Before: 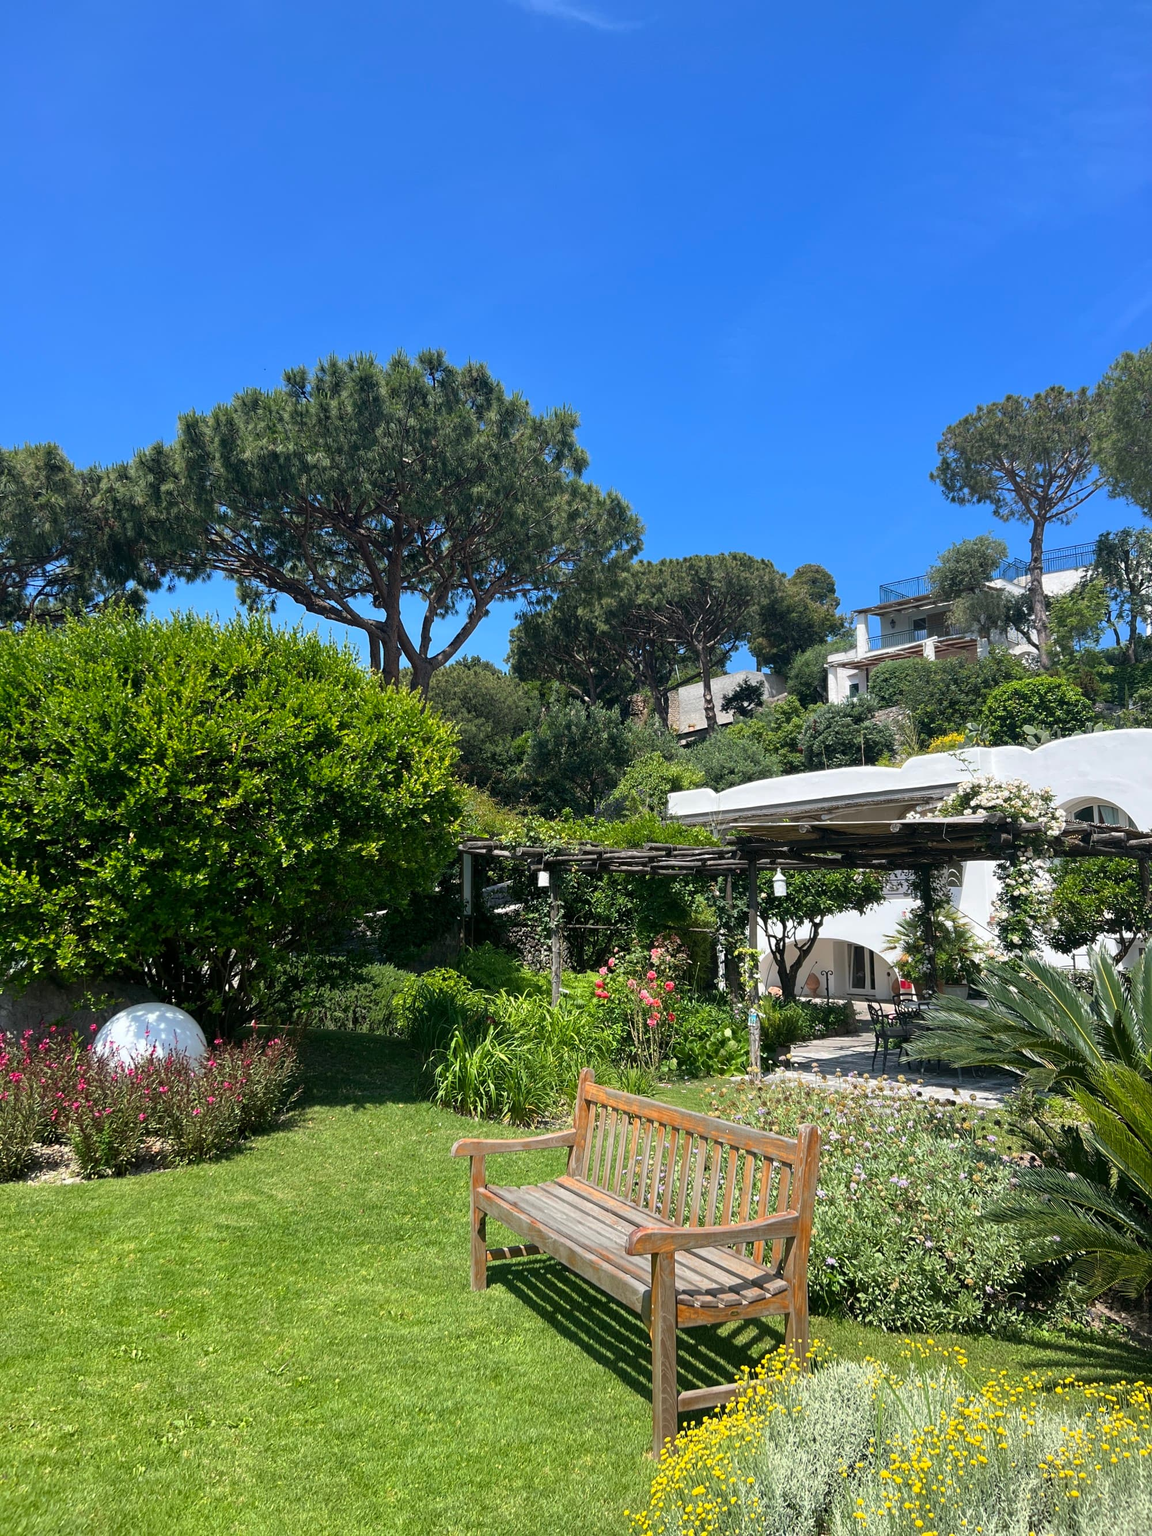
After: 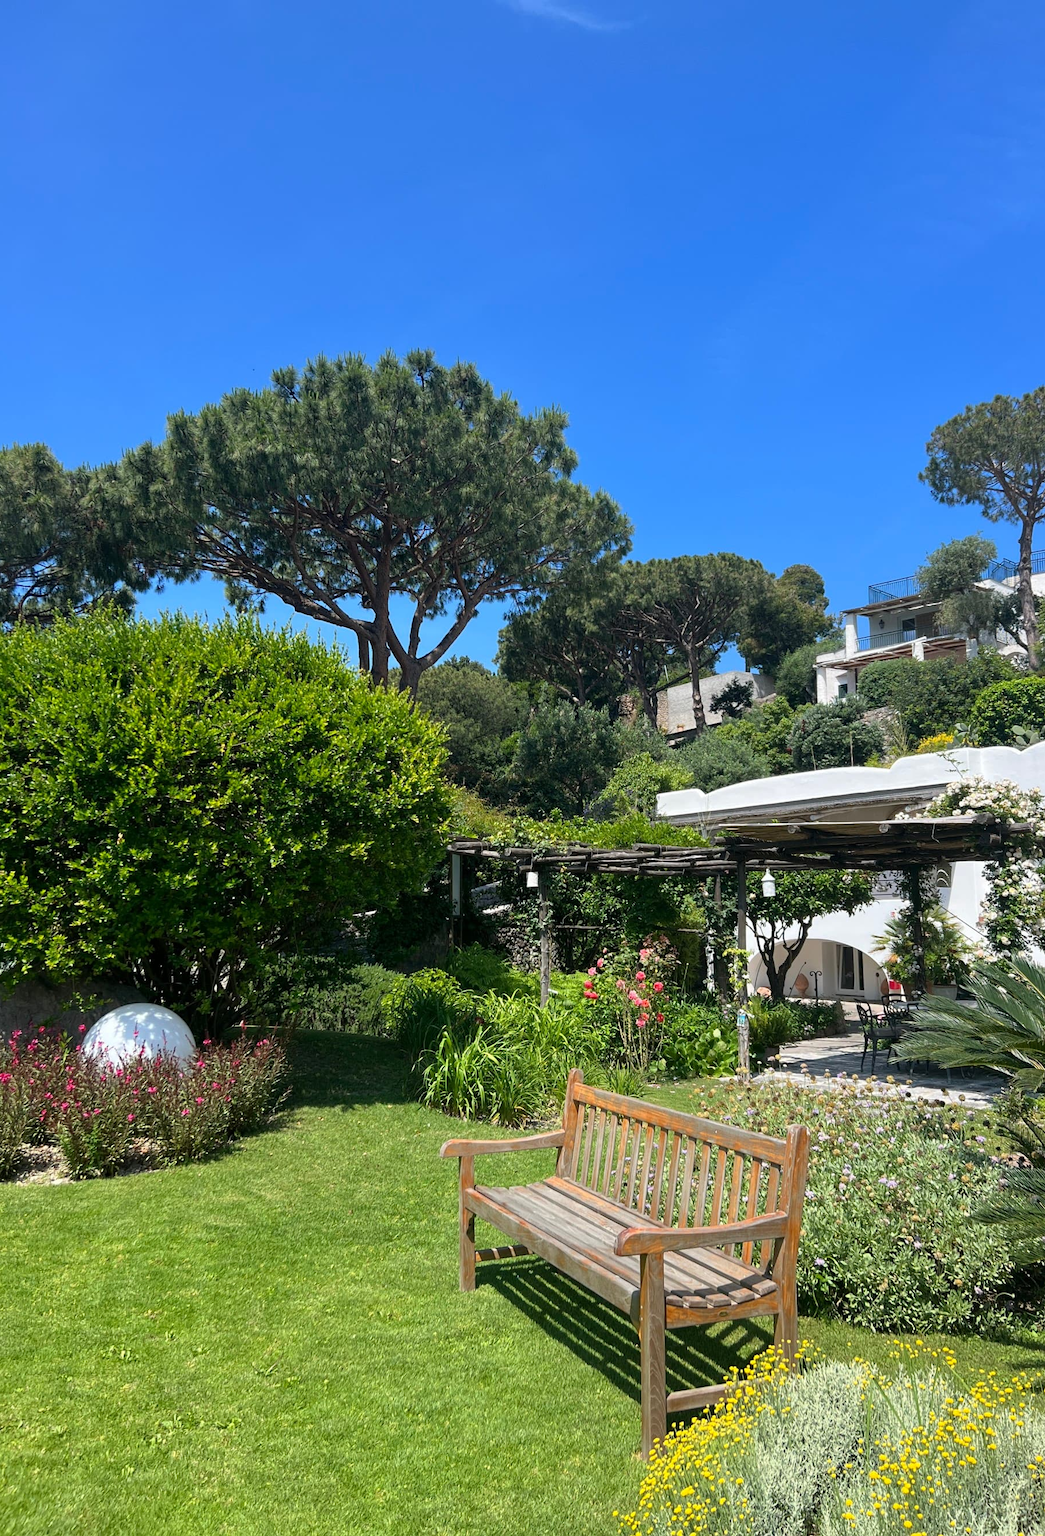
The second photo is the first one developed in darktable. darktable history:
crop and rotate: left 1.005%, right 8.256%
exposure: compensate highlight preservation false
